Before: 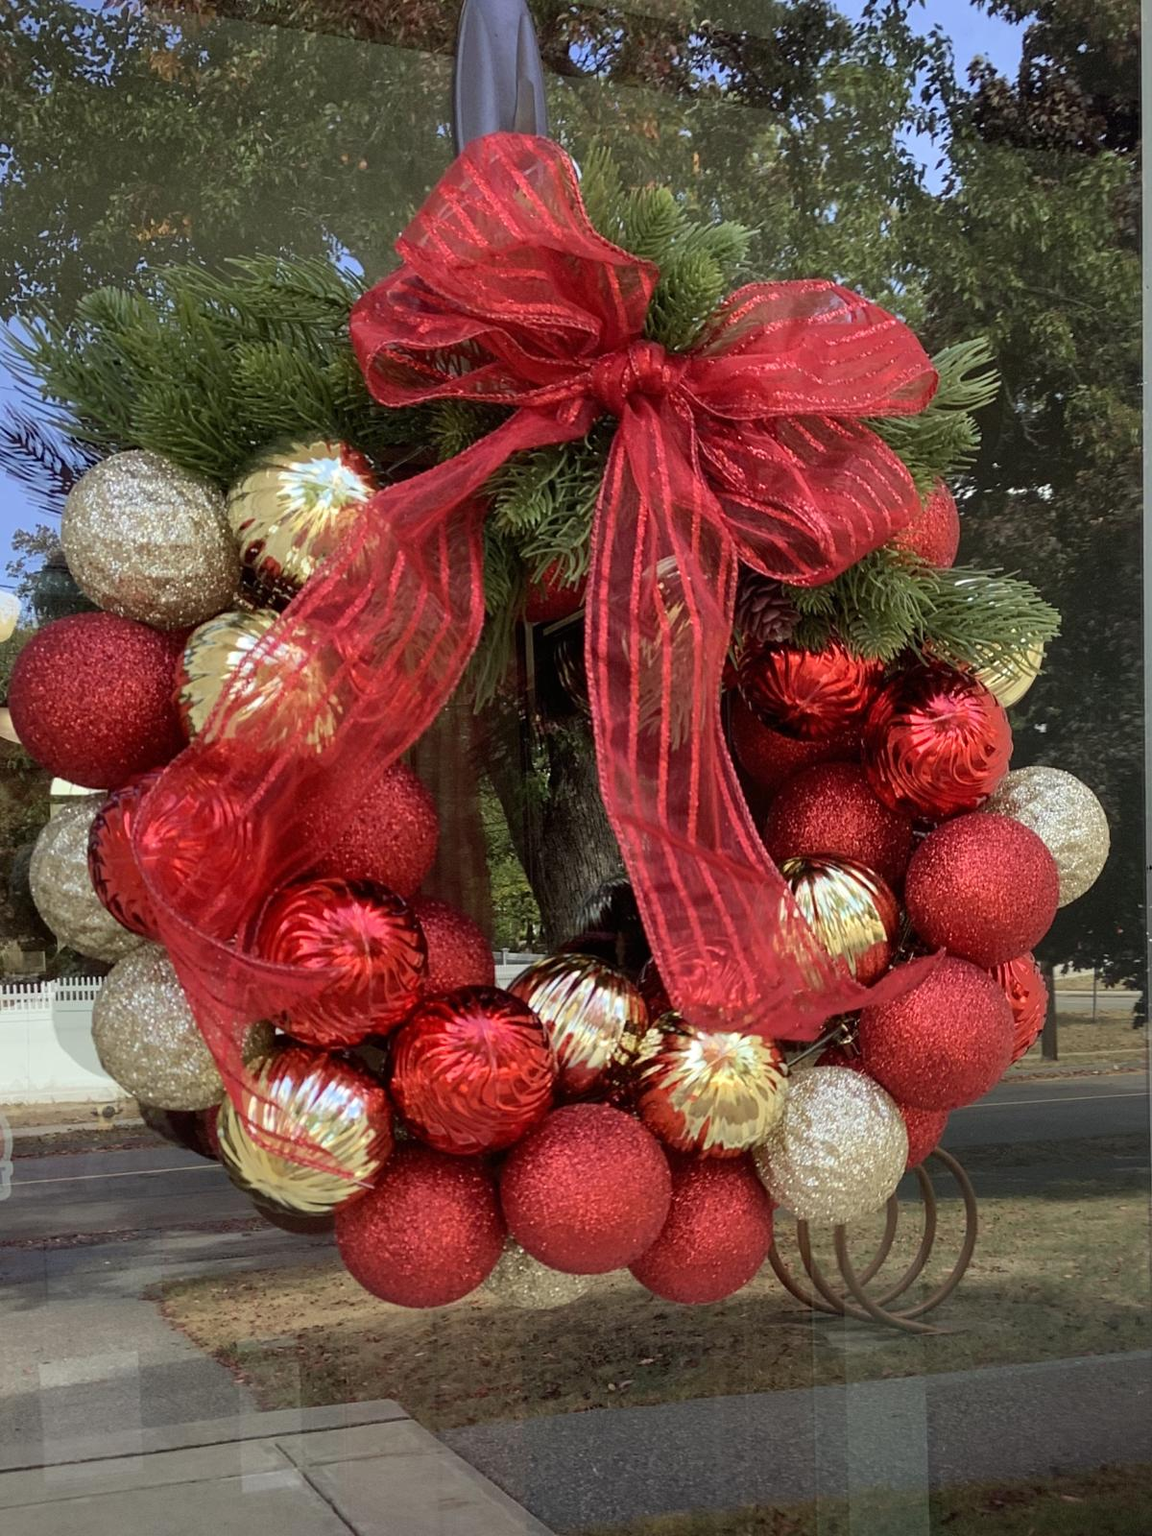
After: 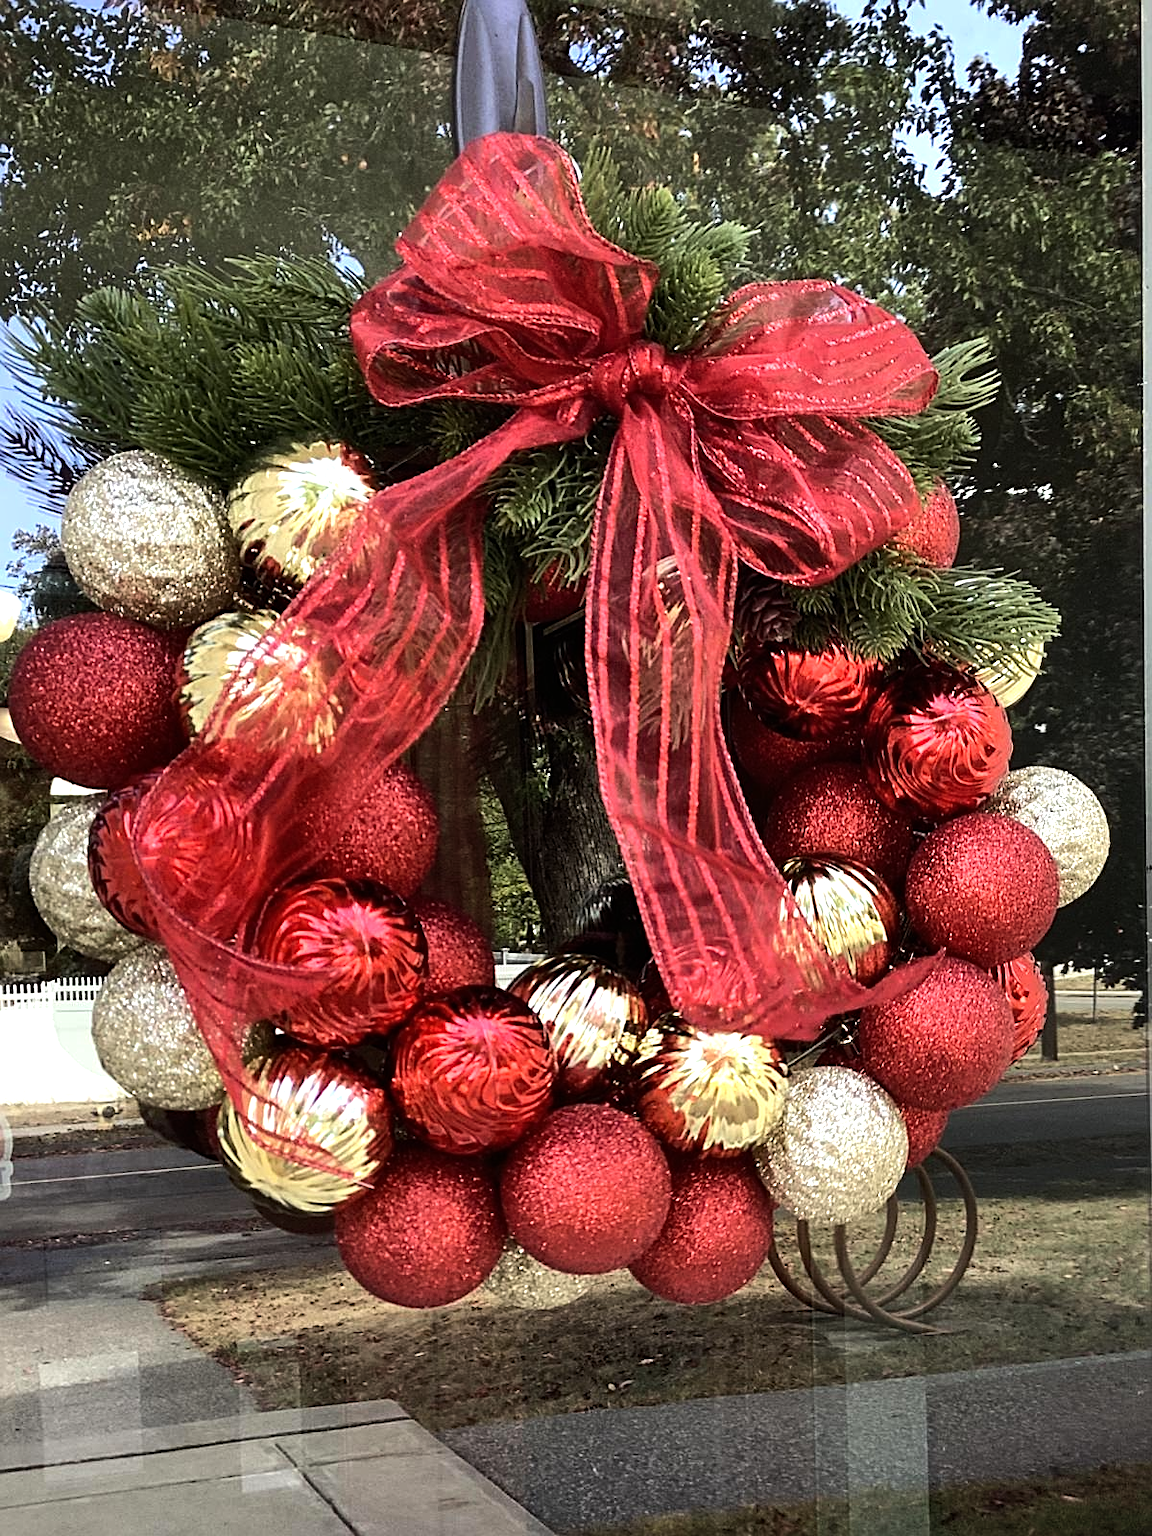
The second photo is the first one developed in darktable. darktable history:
tone equalizer: -8 EV -1.08 EV, -7 EV -1.01 EV, -6 EV -0.867 EV, -5 EV -0.578 EV, -3 EV 0.578 EV, -2 EV 0.867 EV, -1 EV 1.01 EV, +0 EV 1.08 EV, edges refinement/feathering 500, mask exposure compensation -1.57 EV, preserve details no
shadows and highlights: highlights 70.7, soften with gaussian
sharpen: on, module defaults
